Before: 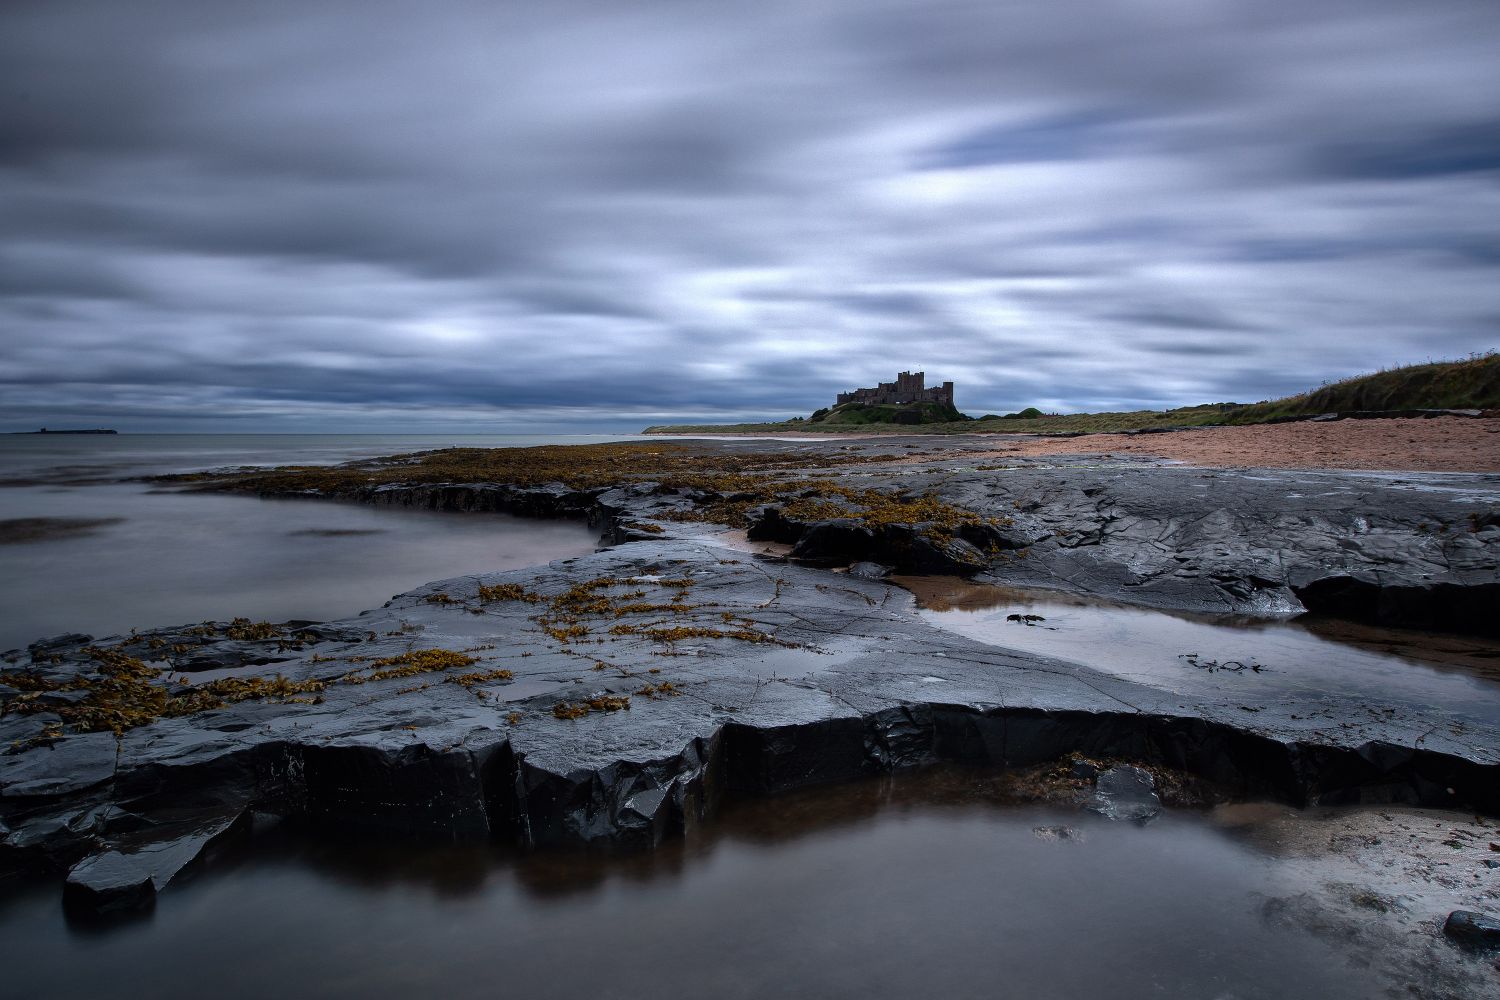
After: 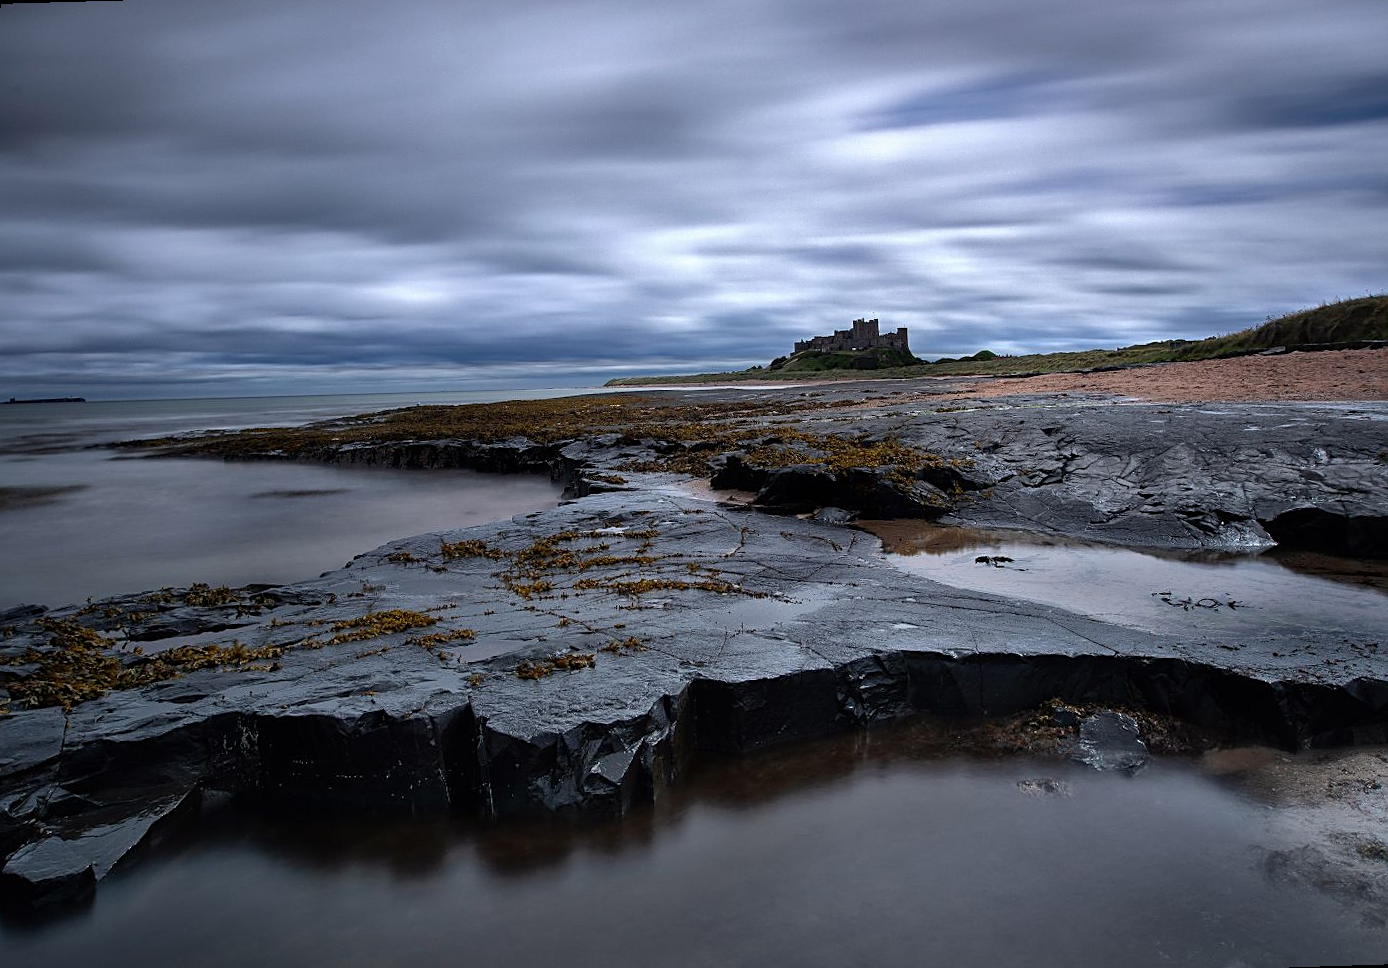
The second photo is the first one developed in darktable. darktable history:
sharpen: on, module defaults
rotate and perspective: rotation -1.68°, lens shift (vertical) -0.146, crop left 0.049, crop right 0.912, crop top 0.032, crop bottom 0.96
